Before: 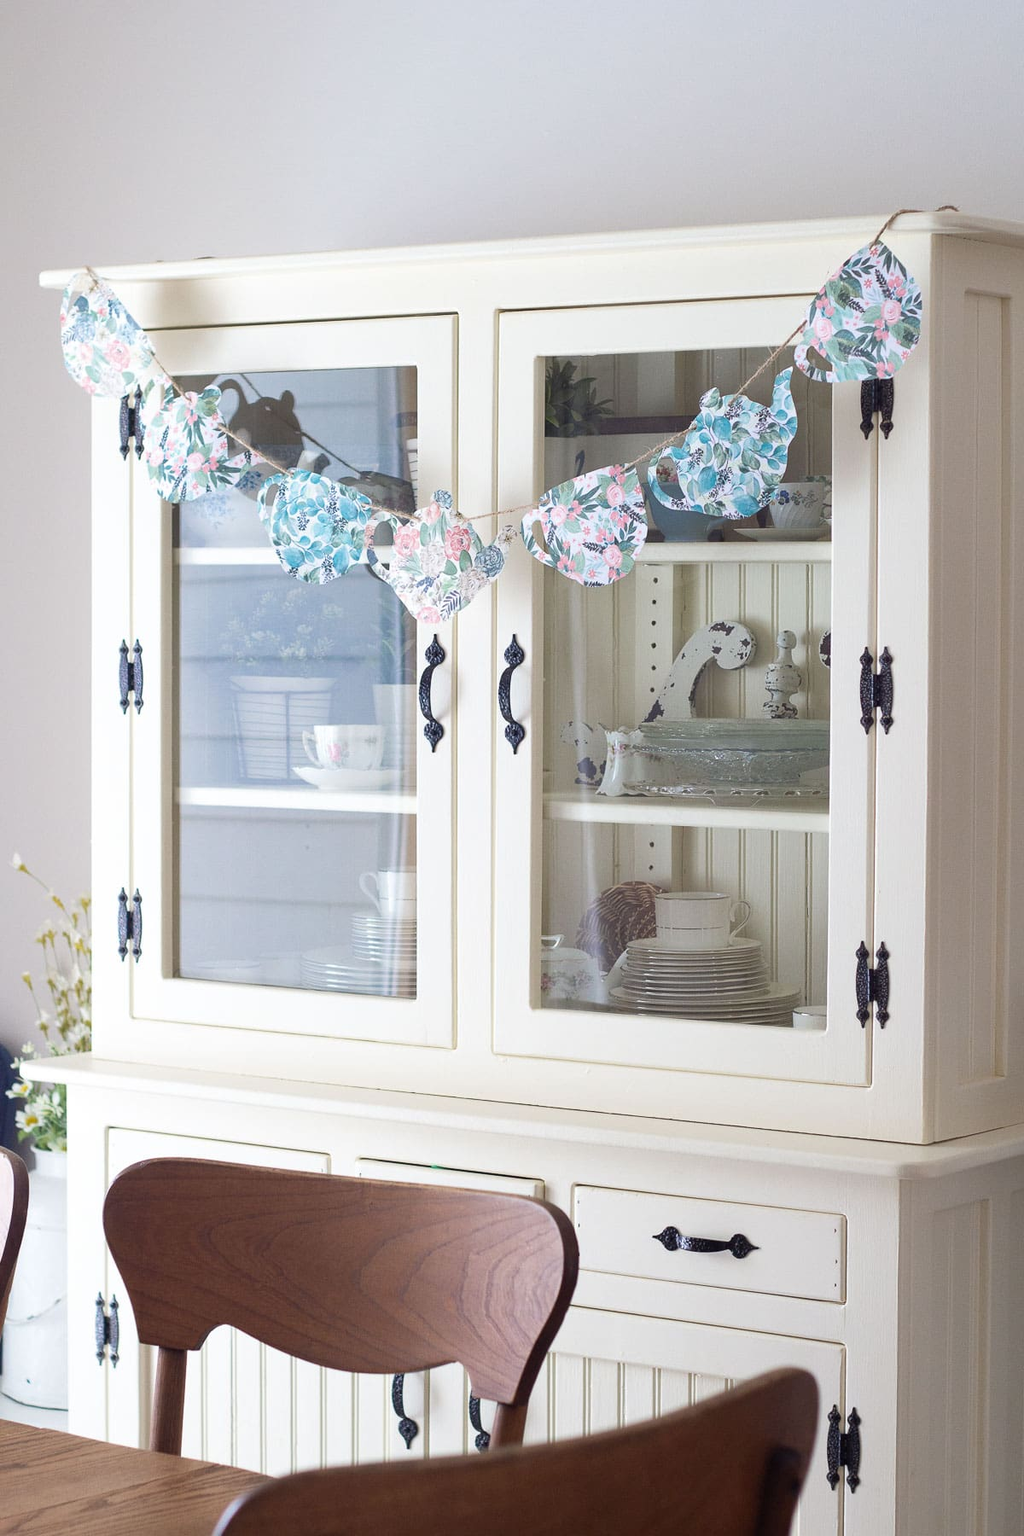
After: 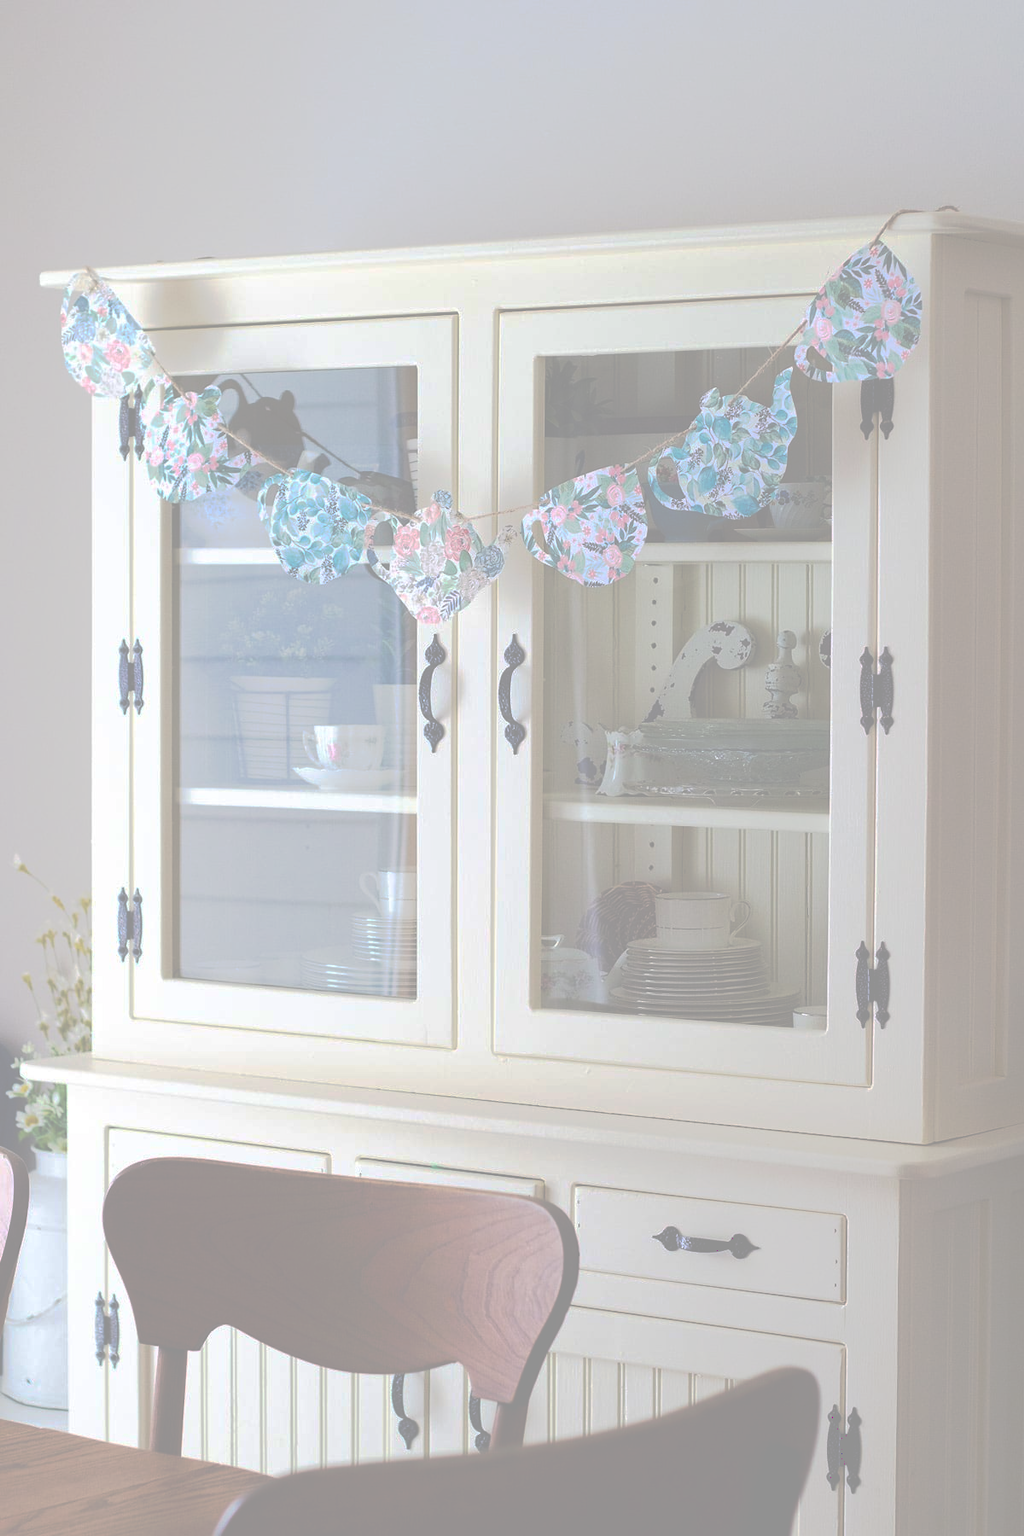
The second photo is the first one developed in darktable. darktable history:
tone curve: curves: ch0 [(0, 0) (0.003, 0.6) (0.011, 0.6) (0.025, 0.601) (0.044, 0.601) (0.069, 0.601) (0.1, 0.601) (0.136, 0.602) (0.177, 0.605) (0.224, 0.609) (0.277, 0.615) (0.335, 0.625) (0.399, 0.633) (0.468, 0.654) (0.543, 0.676) (0.623, 0.71) (0.709, 0.753) (0.801, 0.802) (0.898, 0.85) (1, 1)], preserve colors none
color balance rgb: perceptual saturation grading › global saturation 30%, global vibrance 20%
